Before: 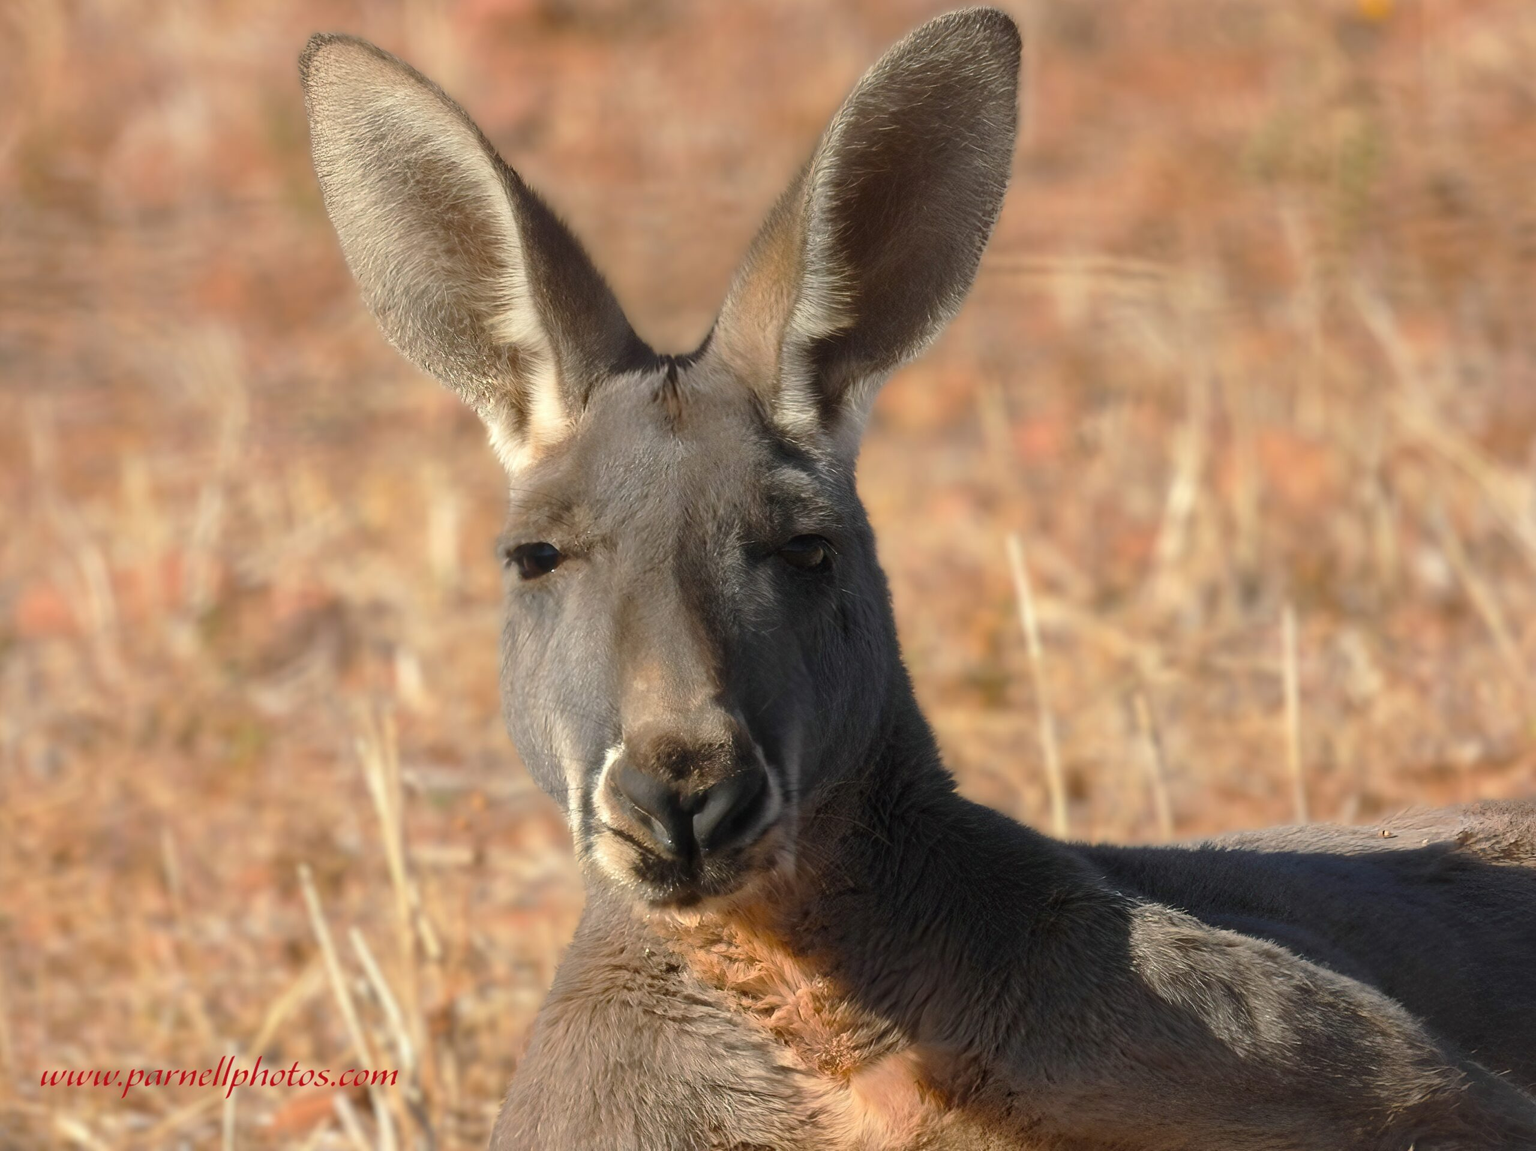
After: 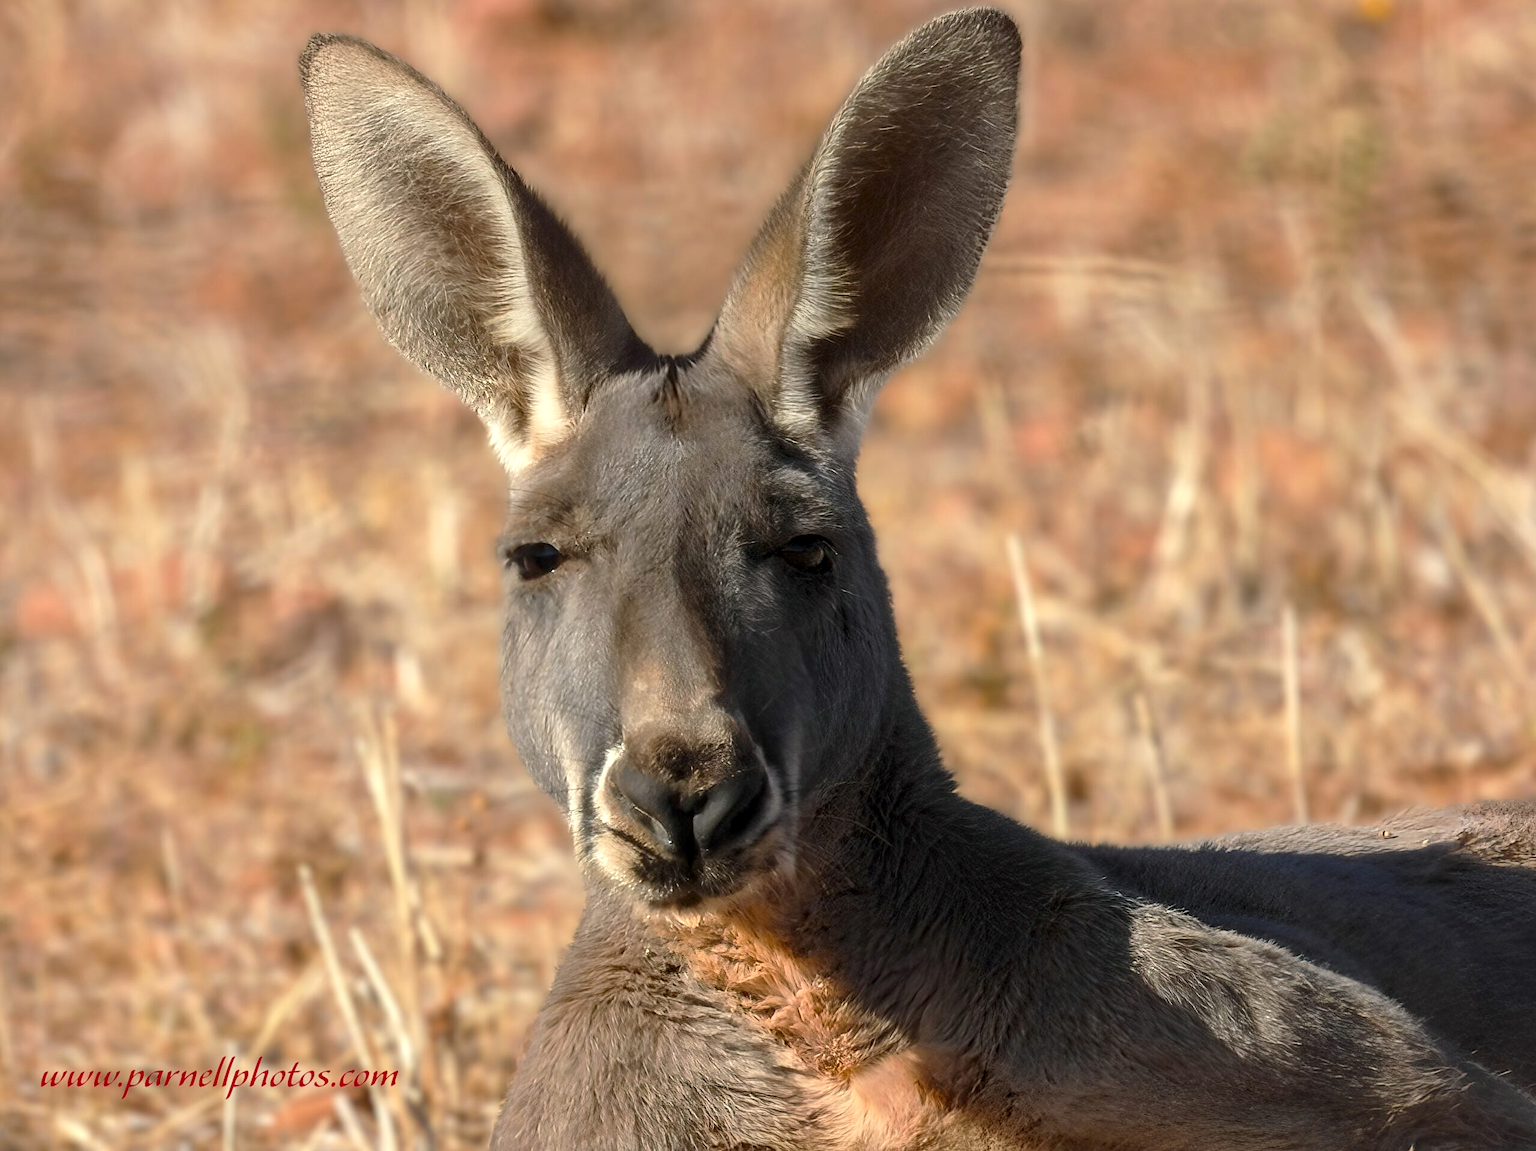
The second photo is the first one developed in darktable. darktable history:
contrast brightness saturation: contrast 0.08, saturation 0.02
sharpen: radius 1.458, amount 0.398, threshold 1.271
local contrast: detail 130%
